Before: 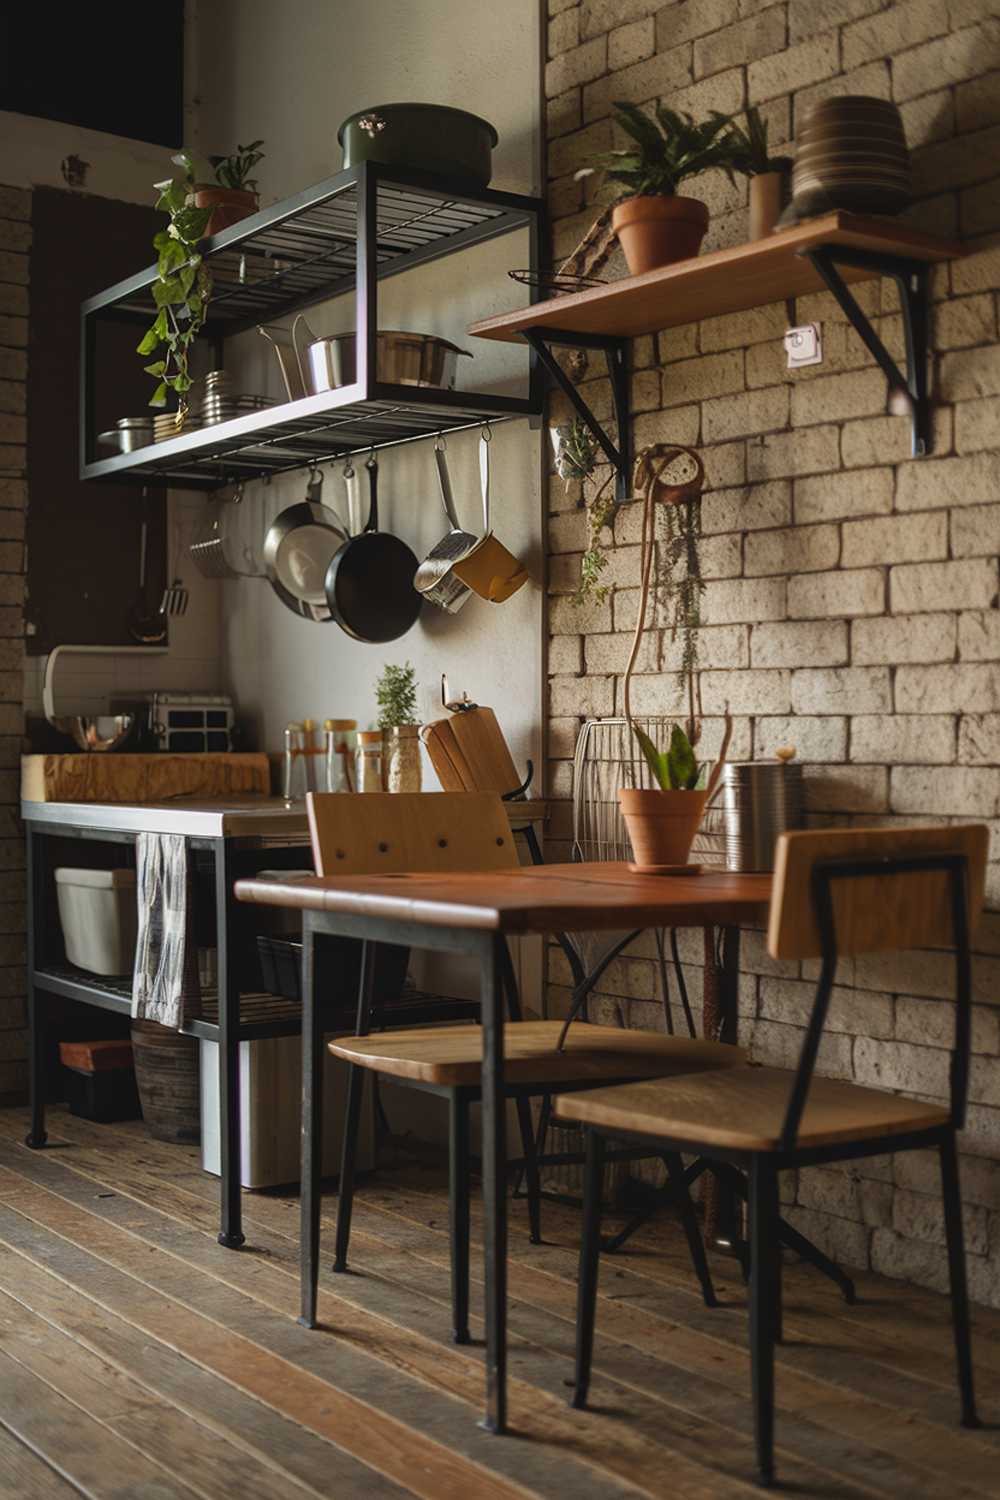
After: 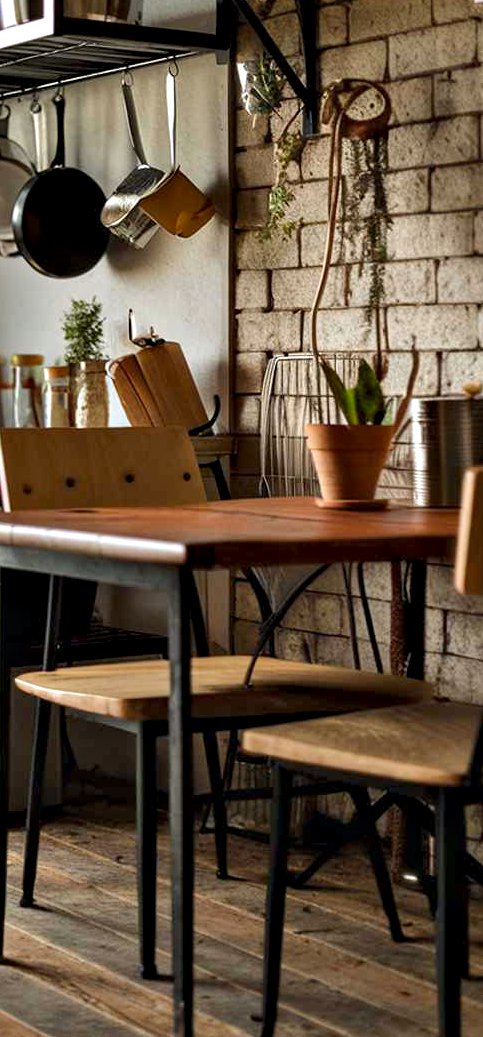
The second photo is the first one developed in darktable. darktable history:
crop: left 31.394%, top 24.353%, right 20.269%, bottom 6.479%
exposure: black level correction 0.004, exposure 0.016 EV, compensate highlight preservation false
shadows and highlights: shadows 43.58, white point adjustment -1.34, soften with gaussian
contrast equalizer: y [[0.6 ×6], [0.55 ×6], [0 ×6], [0 ×6], [0 ×6]], mix 0.778
